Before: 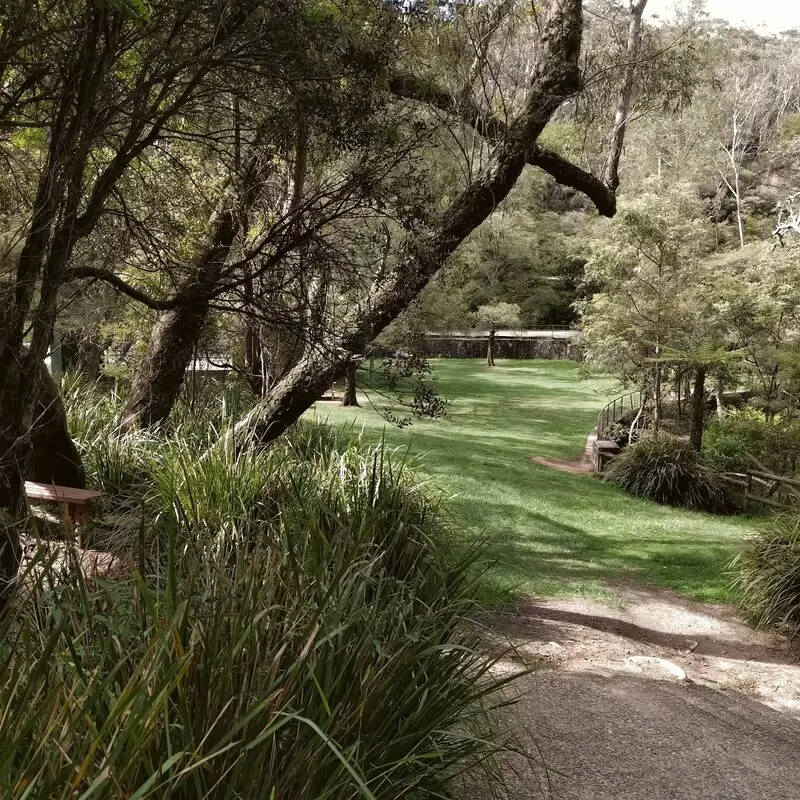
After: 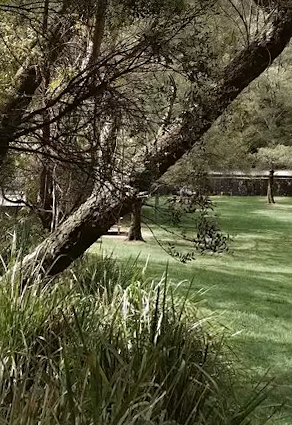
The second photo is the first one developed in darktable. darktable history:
sharpen: amount 0.2
white balance: emerald 1
contrast equalizer: octaves 7, y [[0.6 ×6], [0.55 ×6], [0 ×6], [0 ×6], [0 ×6]], mix -0.1
crop: left 20.248%, top 10.86%, right 35.675%, bottom 34.321%
rotate and perspective: rotation 0.72°, lens shift (vertical) -0.352, lens shift (horizontal) -0.051, crop left 0.152, crop right 0.859, crop top 0.019, crop bottom 0.964
